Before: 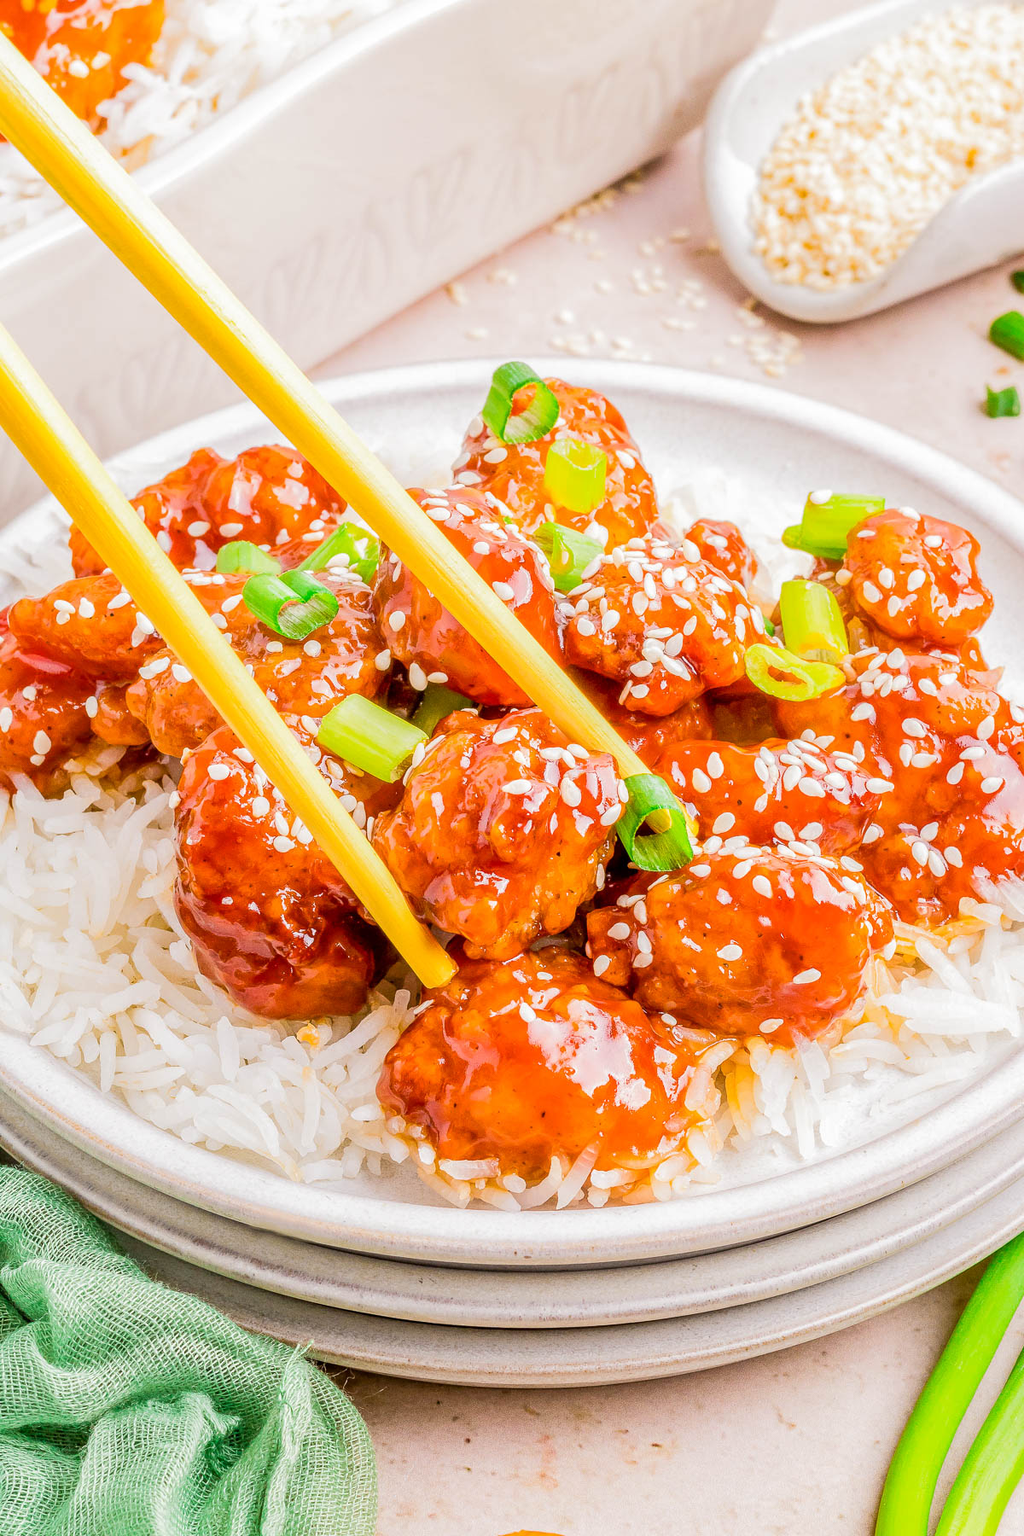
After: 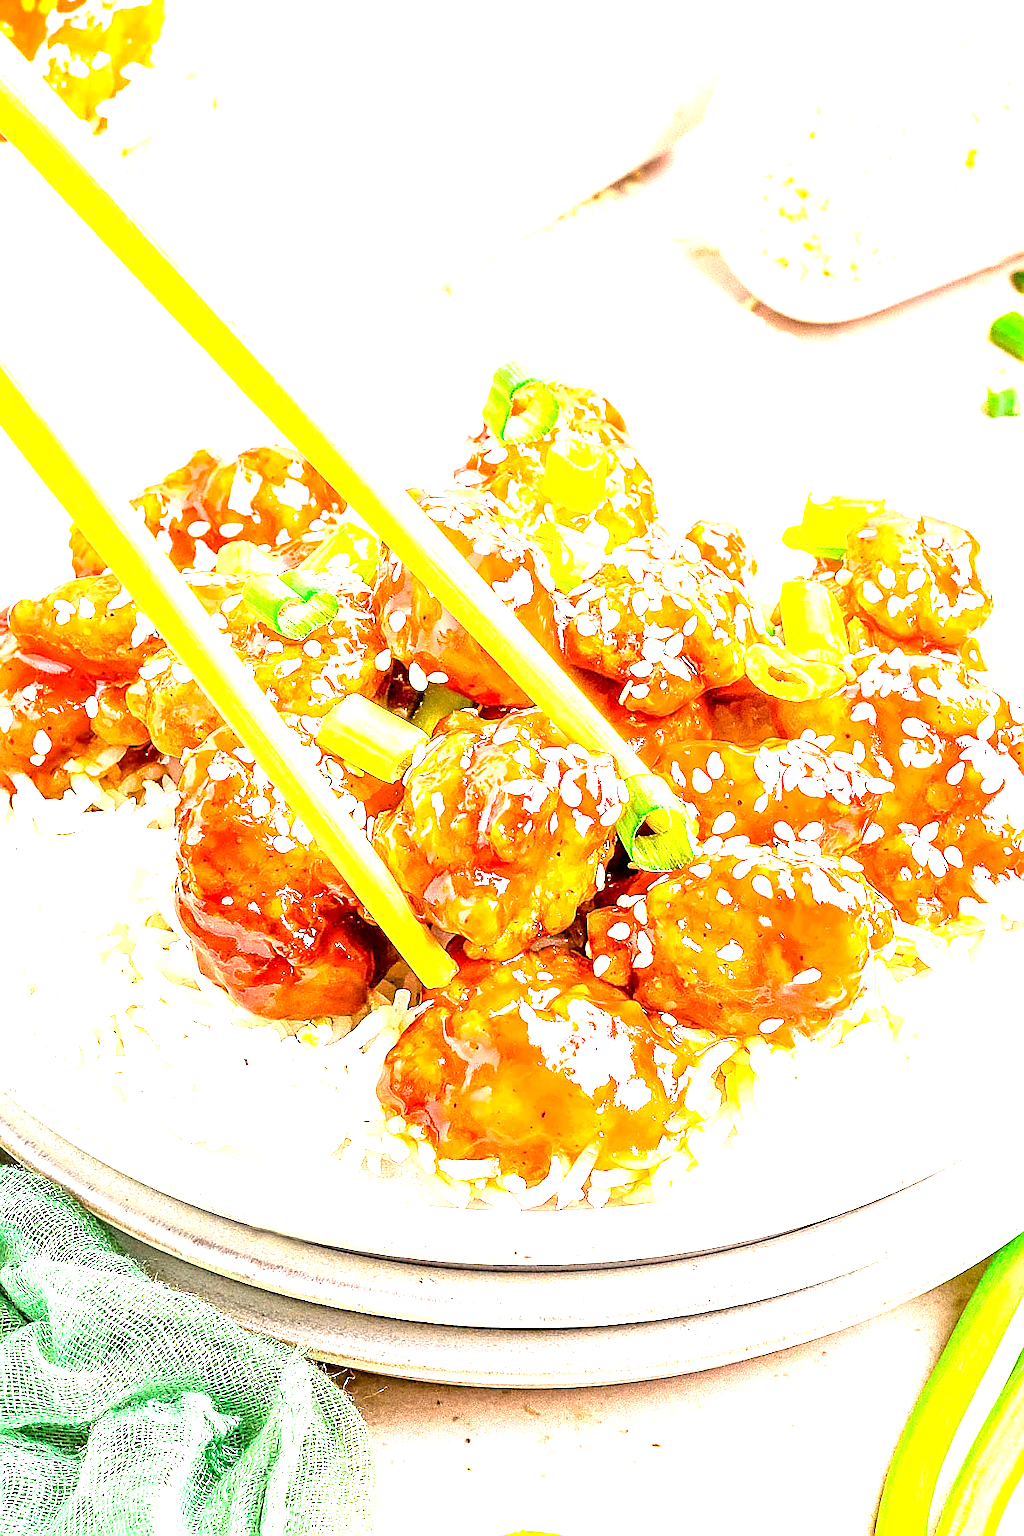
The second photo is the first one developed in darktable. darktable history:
sharpen: radius 1.411, amount 1.233, threshold 0.79
exposure: black level correction 0.001, exposure 1.735 EV, compensate exposure bias true, compensate highlight preservation false
